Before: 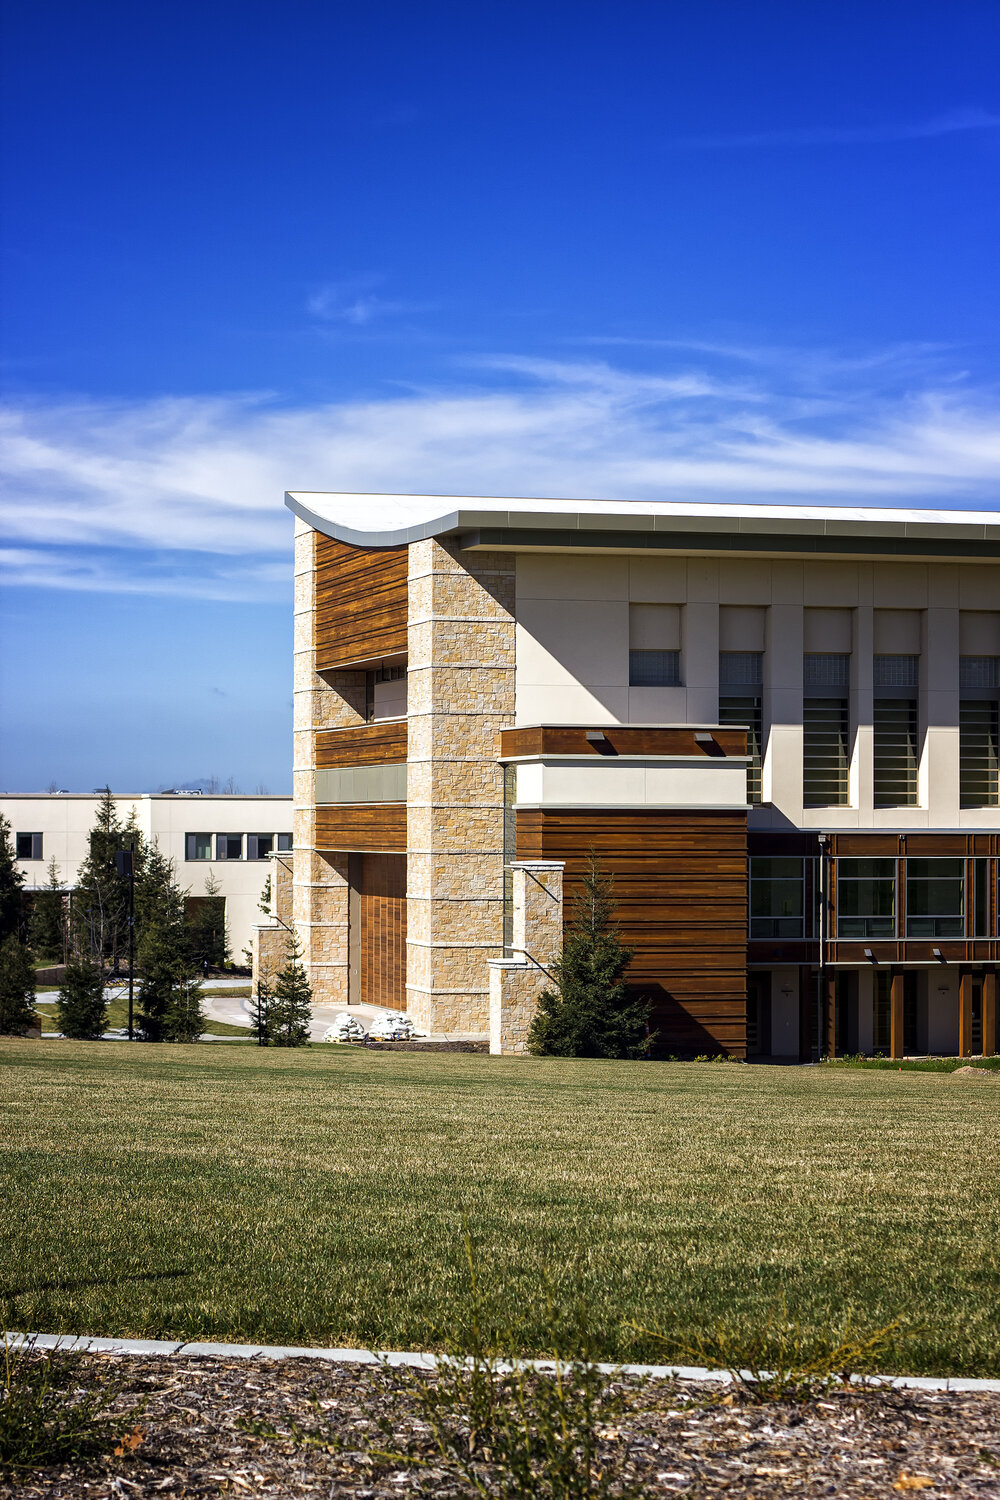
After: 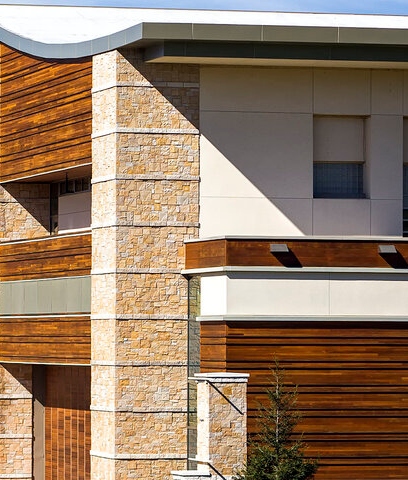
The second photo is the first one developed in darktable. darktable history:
crop: left 31.655%, top 32.578%, right 27.49%, bottom 35.383%
